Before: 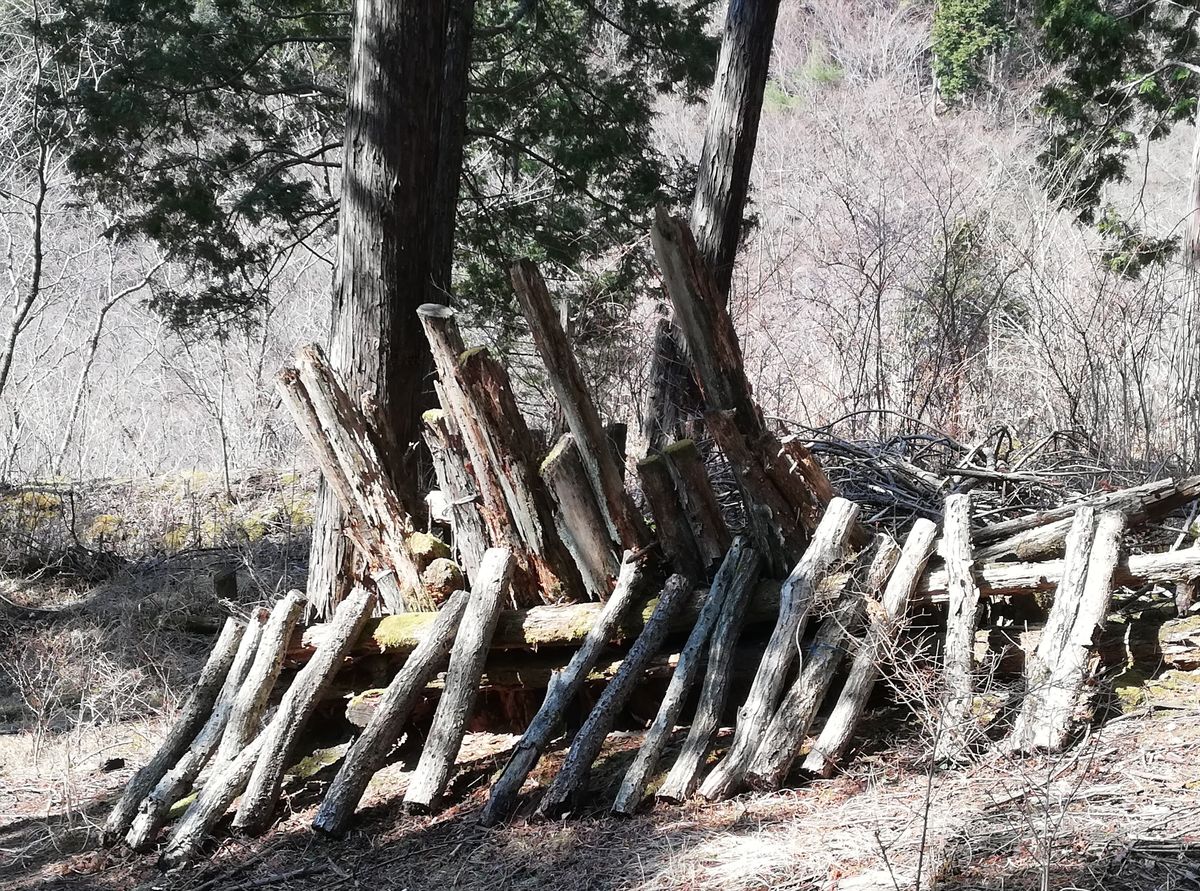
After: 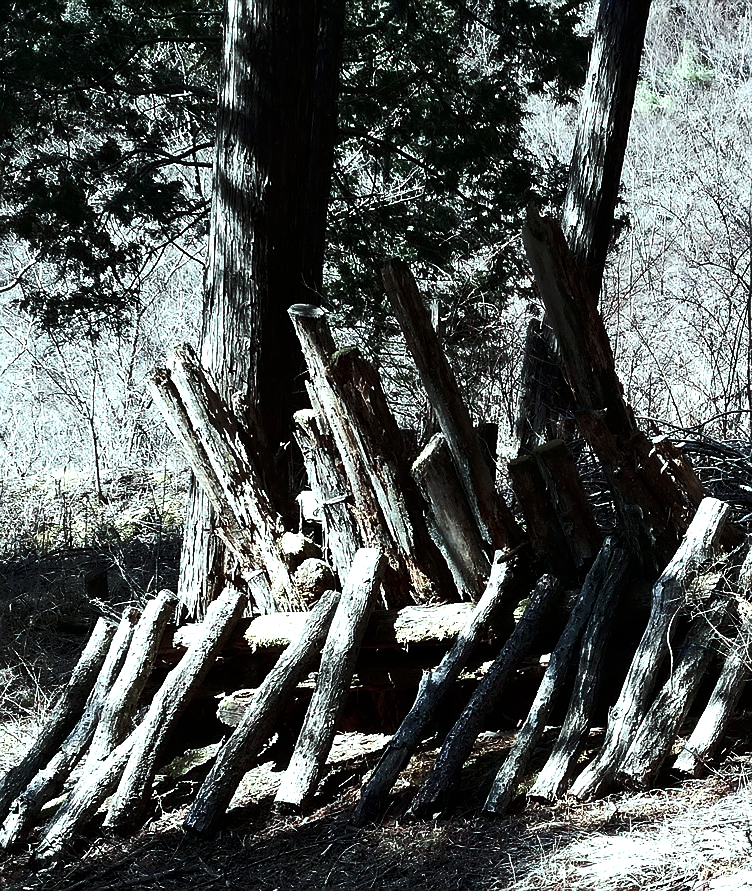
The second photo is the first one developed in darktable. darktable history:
crop: left 10.816%, right 26.479%
contrast brightness saturation: contrast 0.065, brightness -0.127, saturation 0.057
tone curve: curves: ch0 [(0, 0) (0.003, 0.003) (0.011, 0.011) (0.025, 0.025) (0.044, 0.044) (0.069, 0.068) (0.1, 0.098) (0.136, 0.134) (0.177, 0.175) (0.224, 0.221) (0.277, 0.273) (0.335, 0.331) (0.399, 0.394) (0.468, 0.462) (0.543, 0.543) (0.623, 0.623) (0.709, 0.709) (0.801, 0.801) (0.898, 0.898) (1, 1)], color space Lab, independent channels, preserve colors none
color balance rgb: highlights gain › chroma 4.06%, highlights gain › hue 199°, linear chroma grading › shadows -39.703%, linear chroma grading › highlights 39.355%, linear chroma grading › global chroma 44.685%, linear chroma grading › mid-tones -29.717%, perceptual saturation grading › global saturation 20%, perceptual saturation grading › highlights -25.369%, perceptual saturation grading › shadows 25.542%, perceptual brilliance grading › highlights 1.825%, perceptual brilliance grading › mid-tones -49.468%, perceptual brilliance grading › shadows -49.948%, global vibrance 2.049%
sharpen: radius 0.98, amount 0.614
velvia: on, module defaults
color zones: curves: ch0 [(0.25, 0.667) (0.758, 0.368)]; ch1 [(0.215, 0.245) (0.761, 0.373)]; ch2 [(0.247, 0.554) (0.761, 0.436)]
